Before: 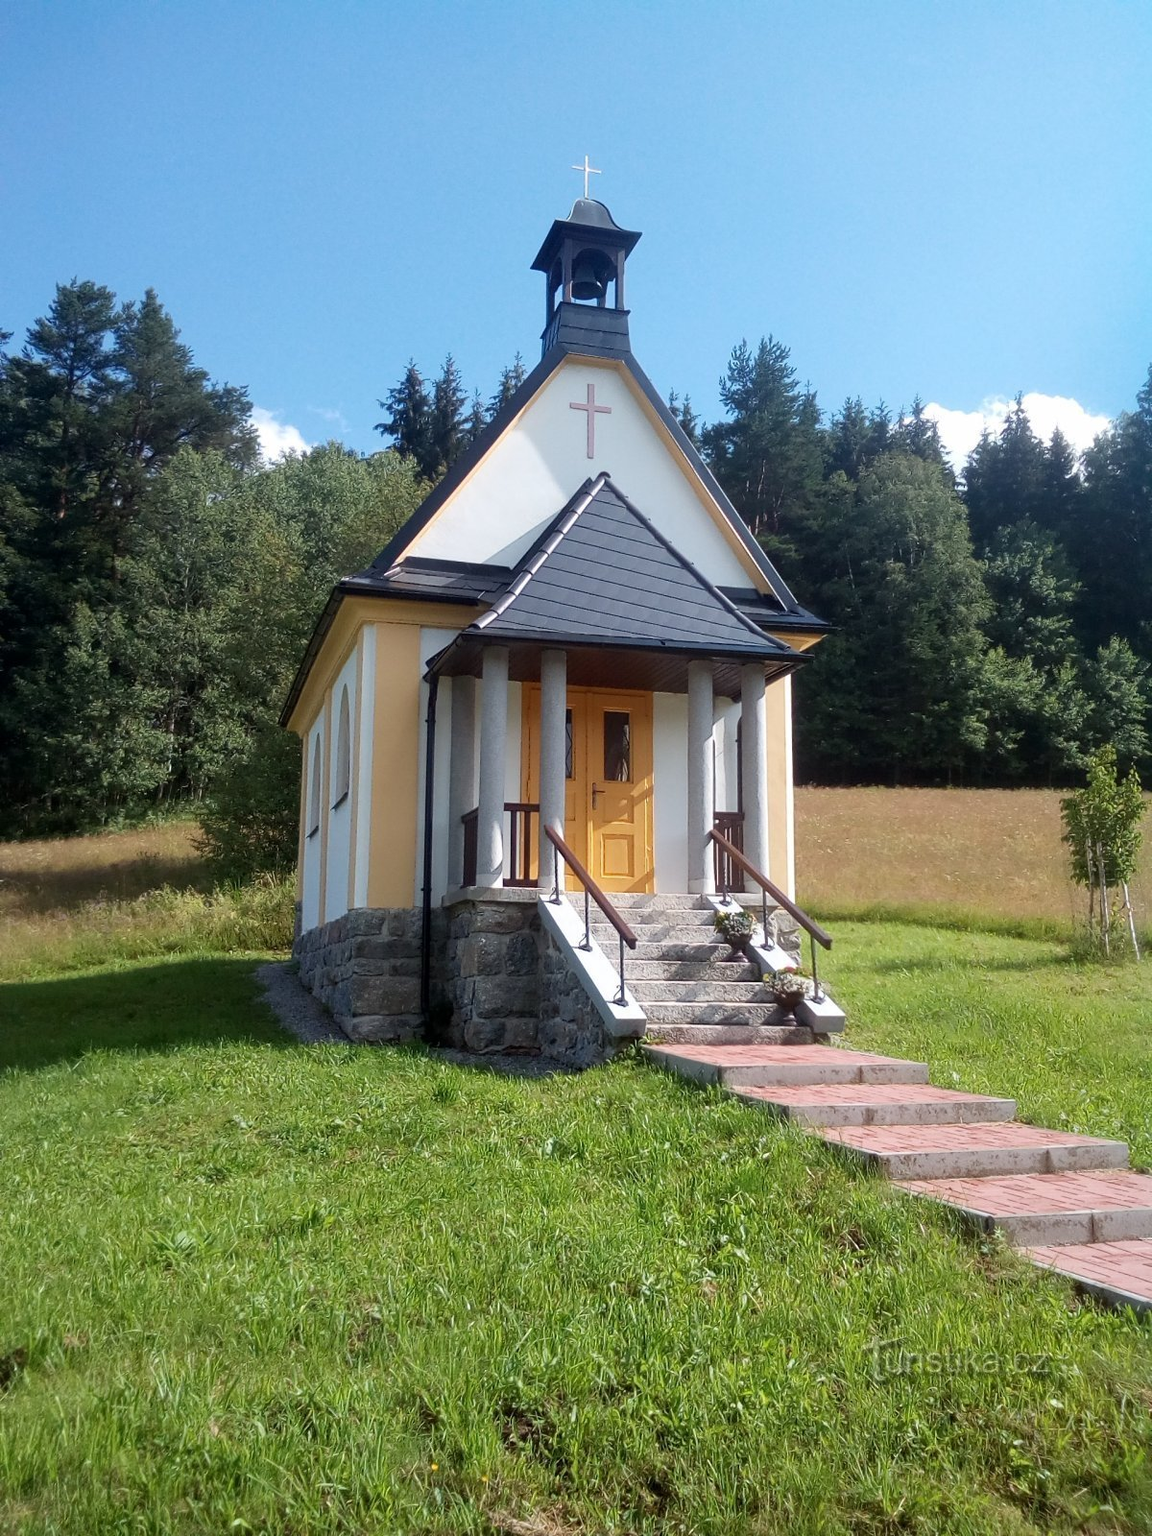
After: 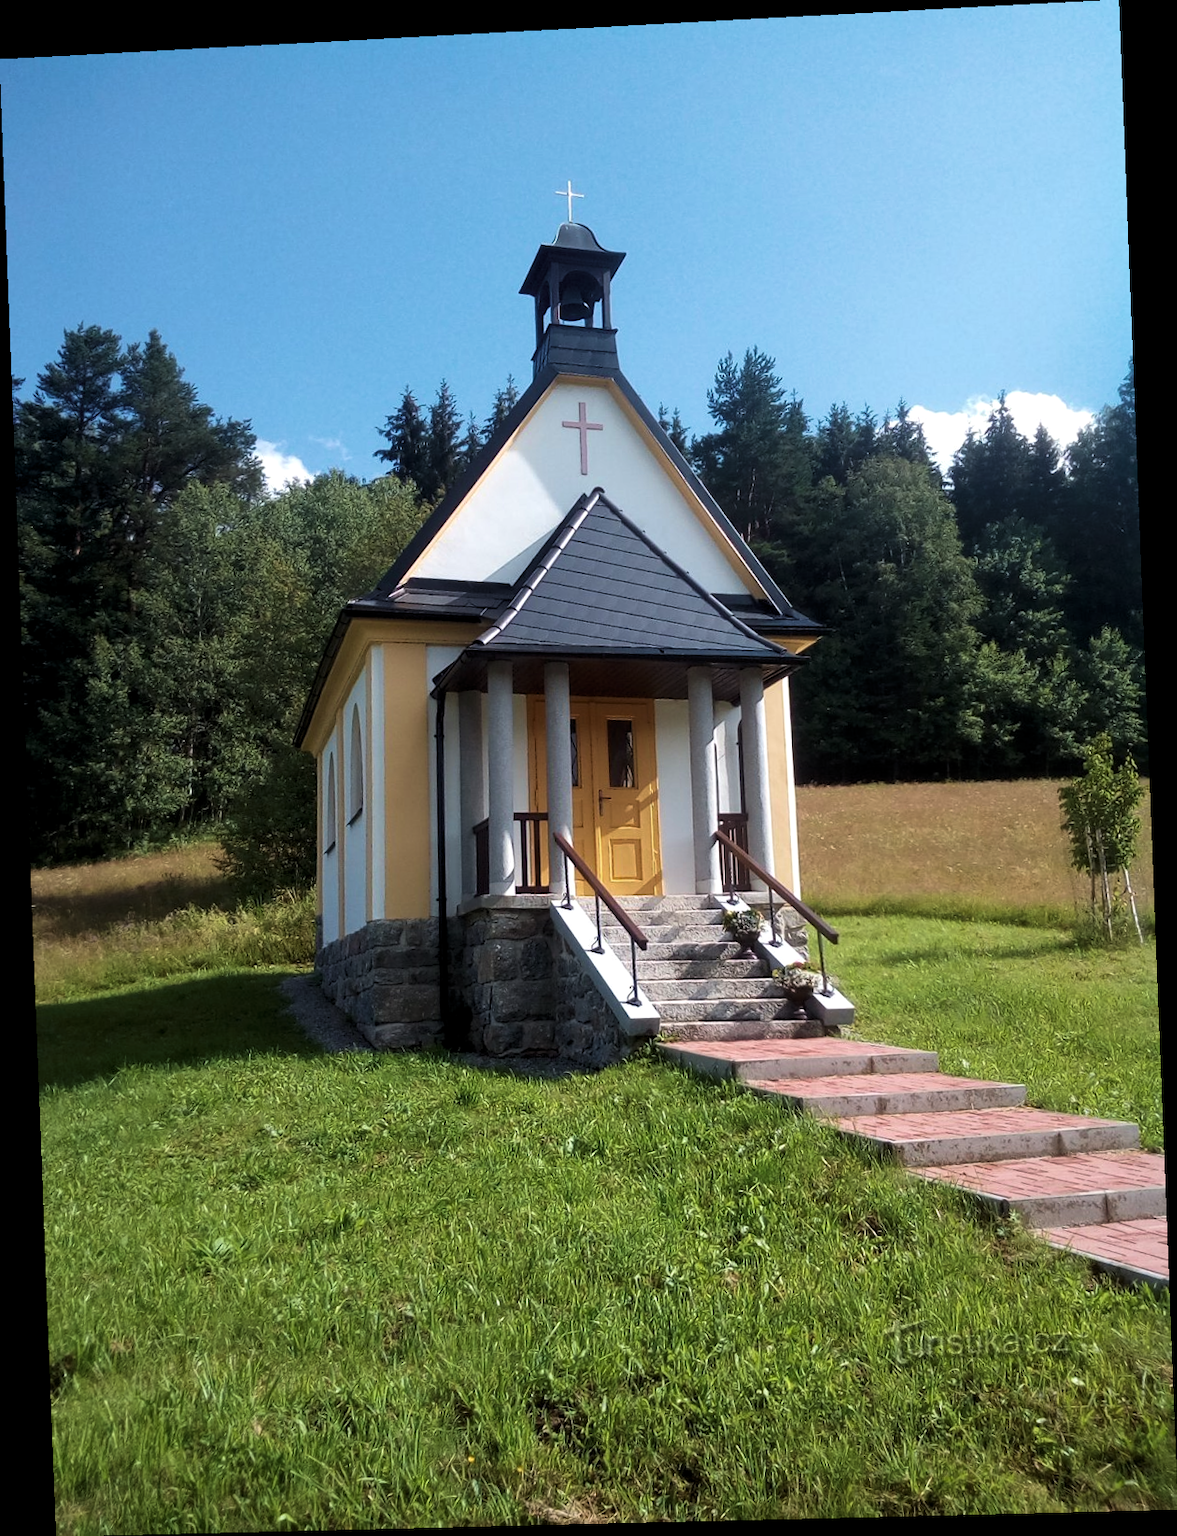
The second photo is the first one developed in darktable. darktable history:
rotate and perspective: rotation -2.22°, lens shift (horizontal) -0.022, automatic cropping off
velvia: on, module defaults
levels: levels [0.029, 0.545, 0.971]
